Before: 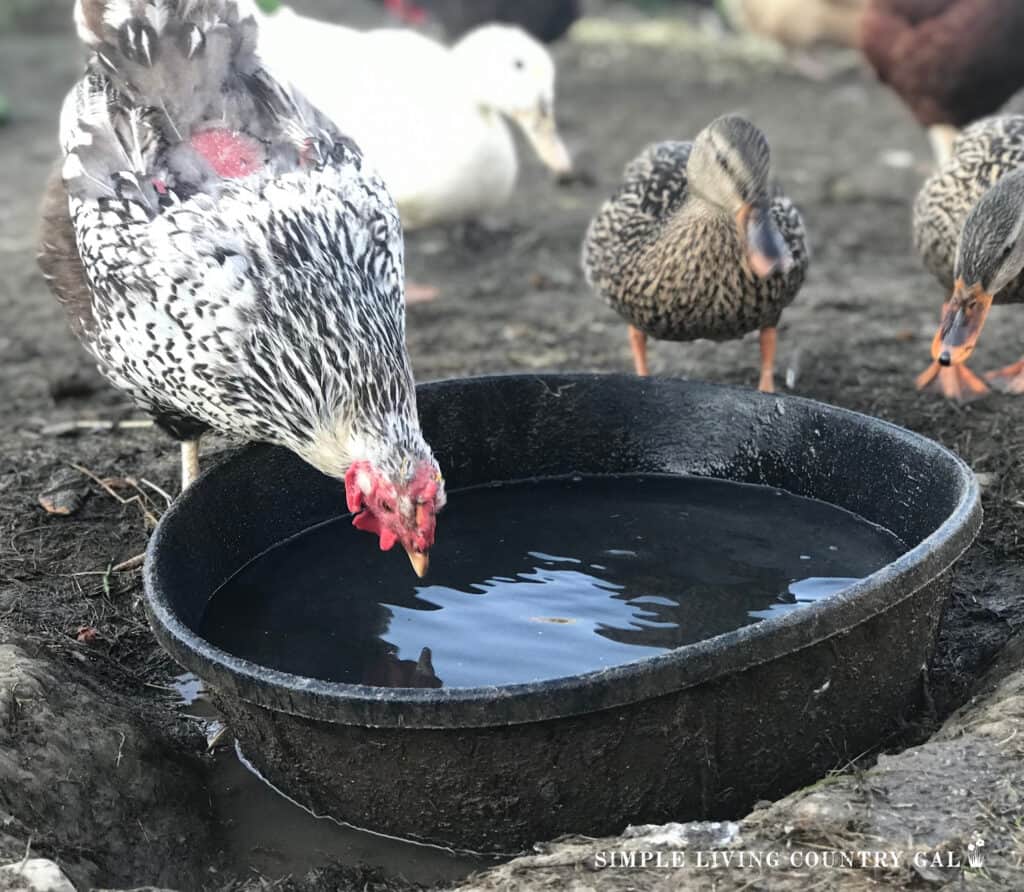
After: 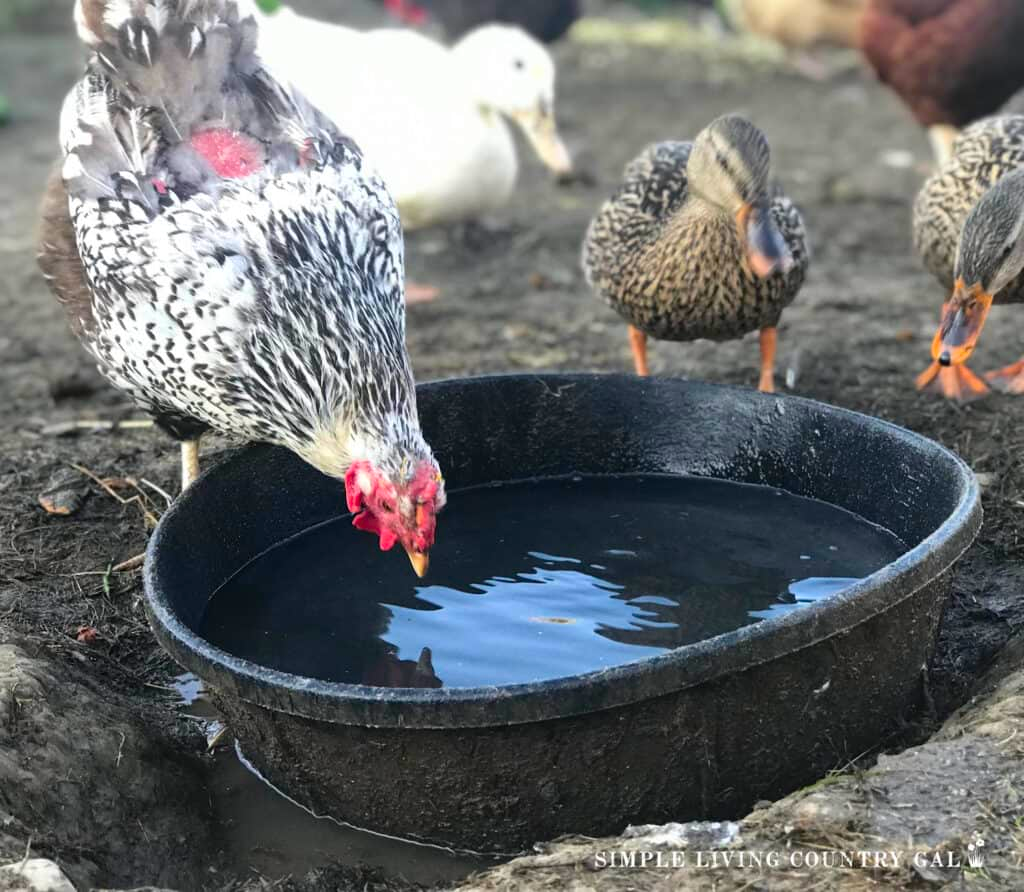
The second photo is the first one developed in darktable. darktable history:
color balance rgb: perceptual saturation grading › global saturation 30%, global vibrance 30%
